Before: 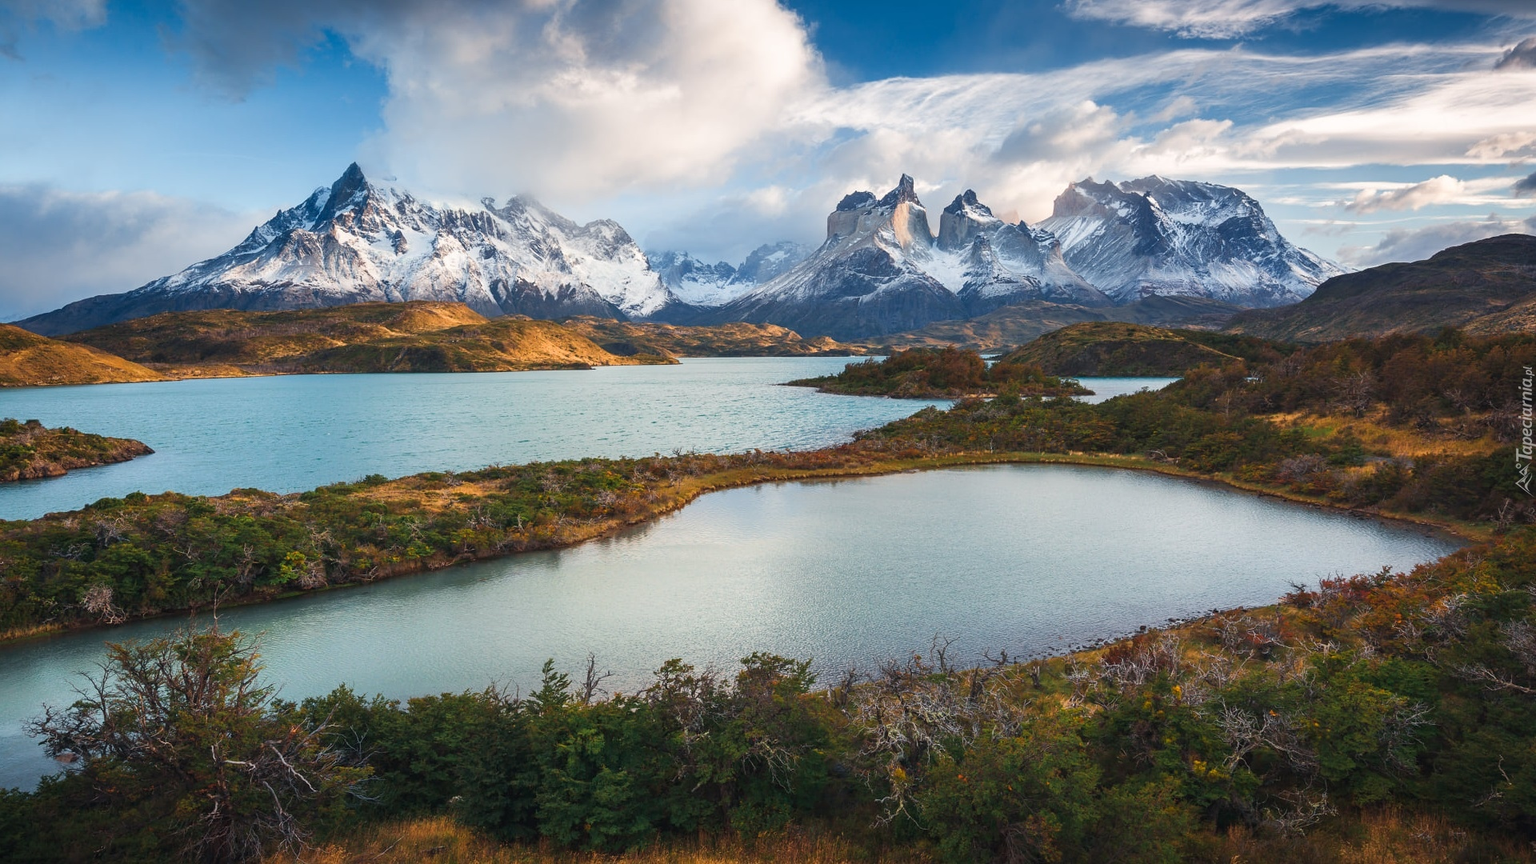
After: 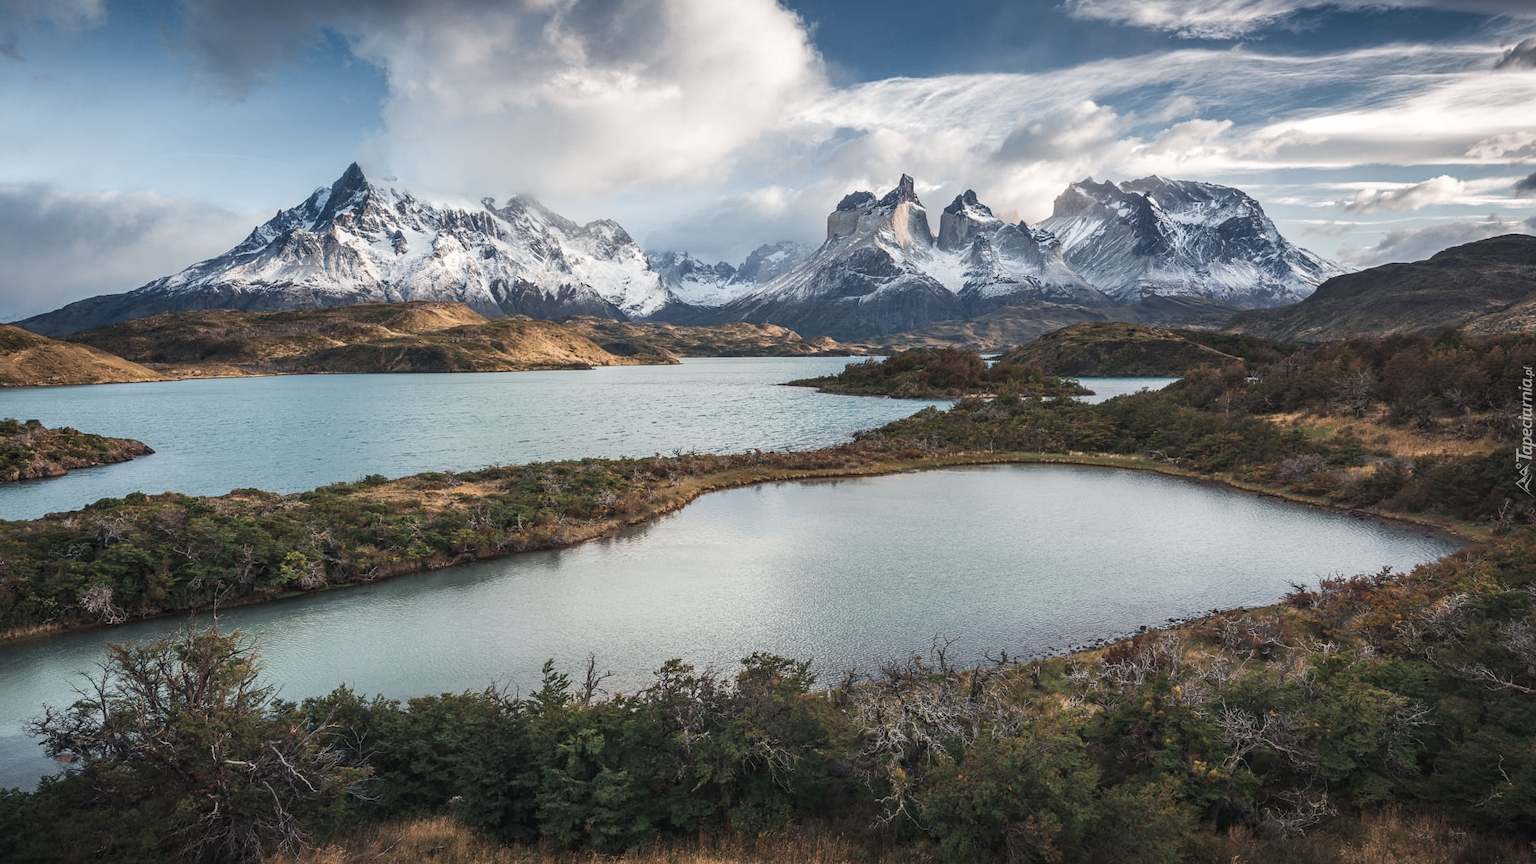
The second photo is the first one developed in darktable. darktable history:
local contrast: on, module defaults
color zones: curves: ch1 [(0, 0.469) (0.001, 0.469) (0.12, 0.446) (0.248, 0.469) (0.5, 0.5) (0.748, 0.5) (0.999, 0.469) (1, 0.469)]
contrast brightness saturation: contrast -0.045, saturation -0.39
